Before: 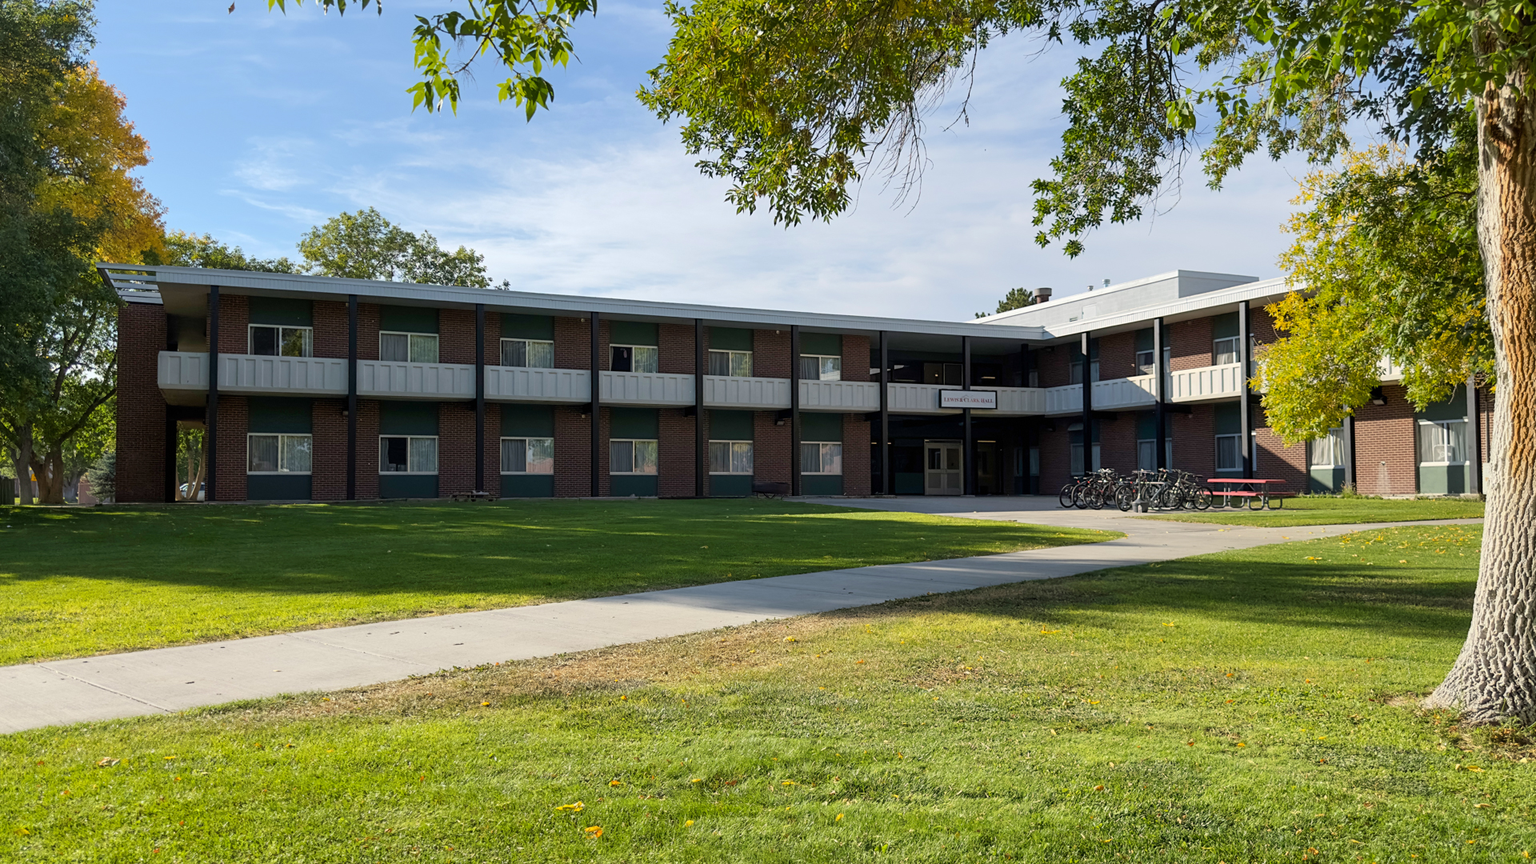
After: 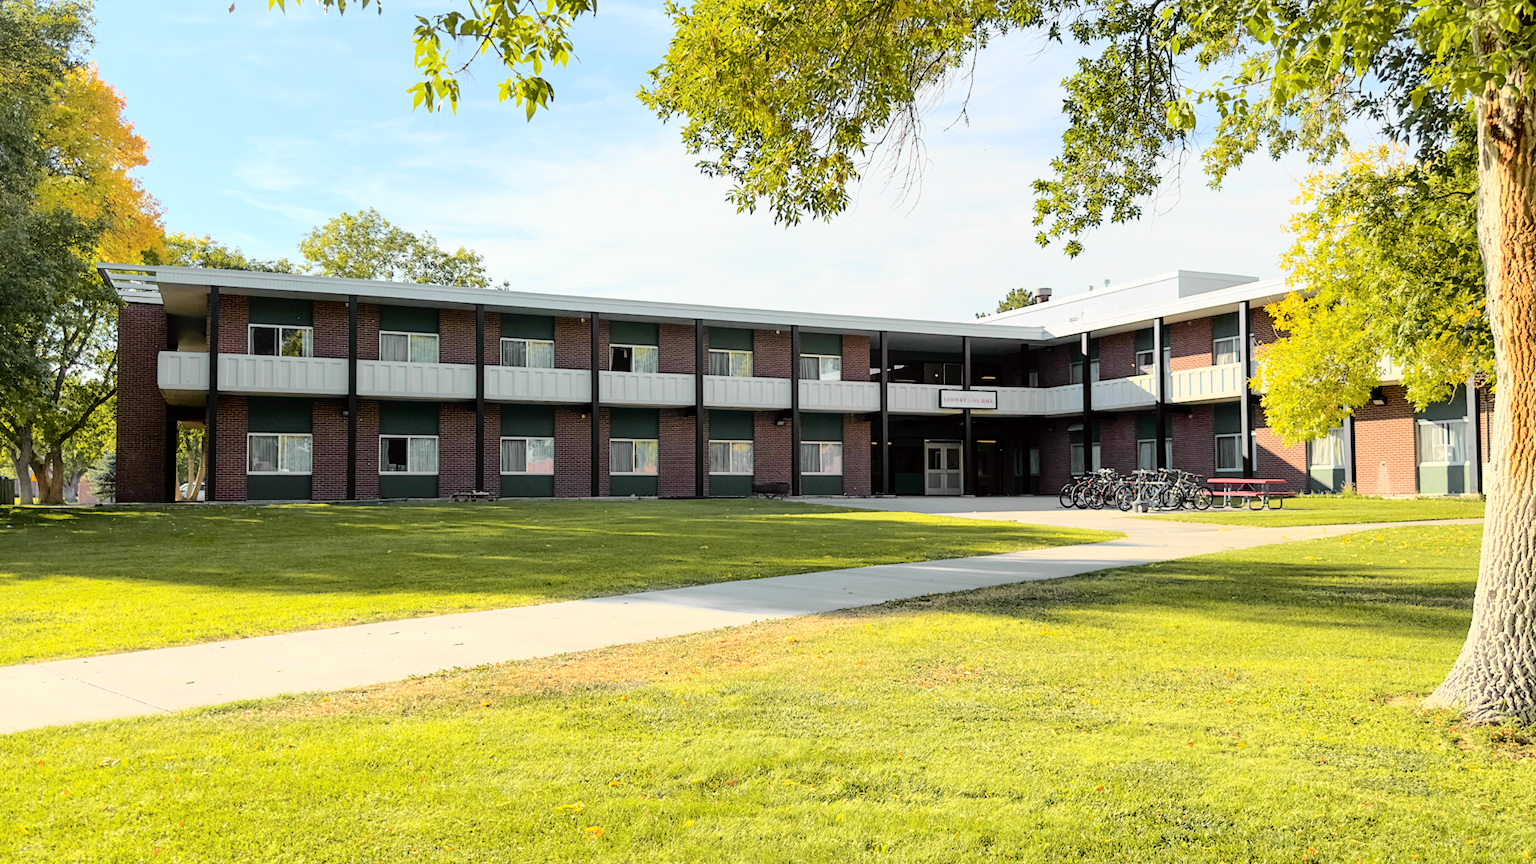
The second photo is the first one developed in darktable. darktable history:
global tonemap: drago (0.7, 100)
tone curve: curves: ch0 [(0, 0) (0.062, 0.023) (0.168, 0.142) (0.359, 0.44) (0.469, 0.544) (0.634, 0.722) (0.839, 0.909) (0.998, 0.978)]; ch1 [(0, 0) (0.437, 0.453) (0.472, 0.47) (0.502, 0.504) (0.527, 0.546) (0.568, 0.619) (0.608, 0.665) (0.669, 0.748) (0.859, 0.899) (1, 1)]; ch2 [(0, 0) (0.33, 0.301) (0.421, 0.443) (0.473, 0.501) (0.504, 0.504) (0.535, 0.564) (0.575, 0.625) (0.608, 0.676) (1, 1)], color space Lab, independent channels, preserve colors none
